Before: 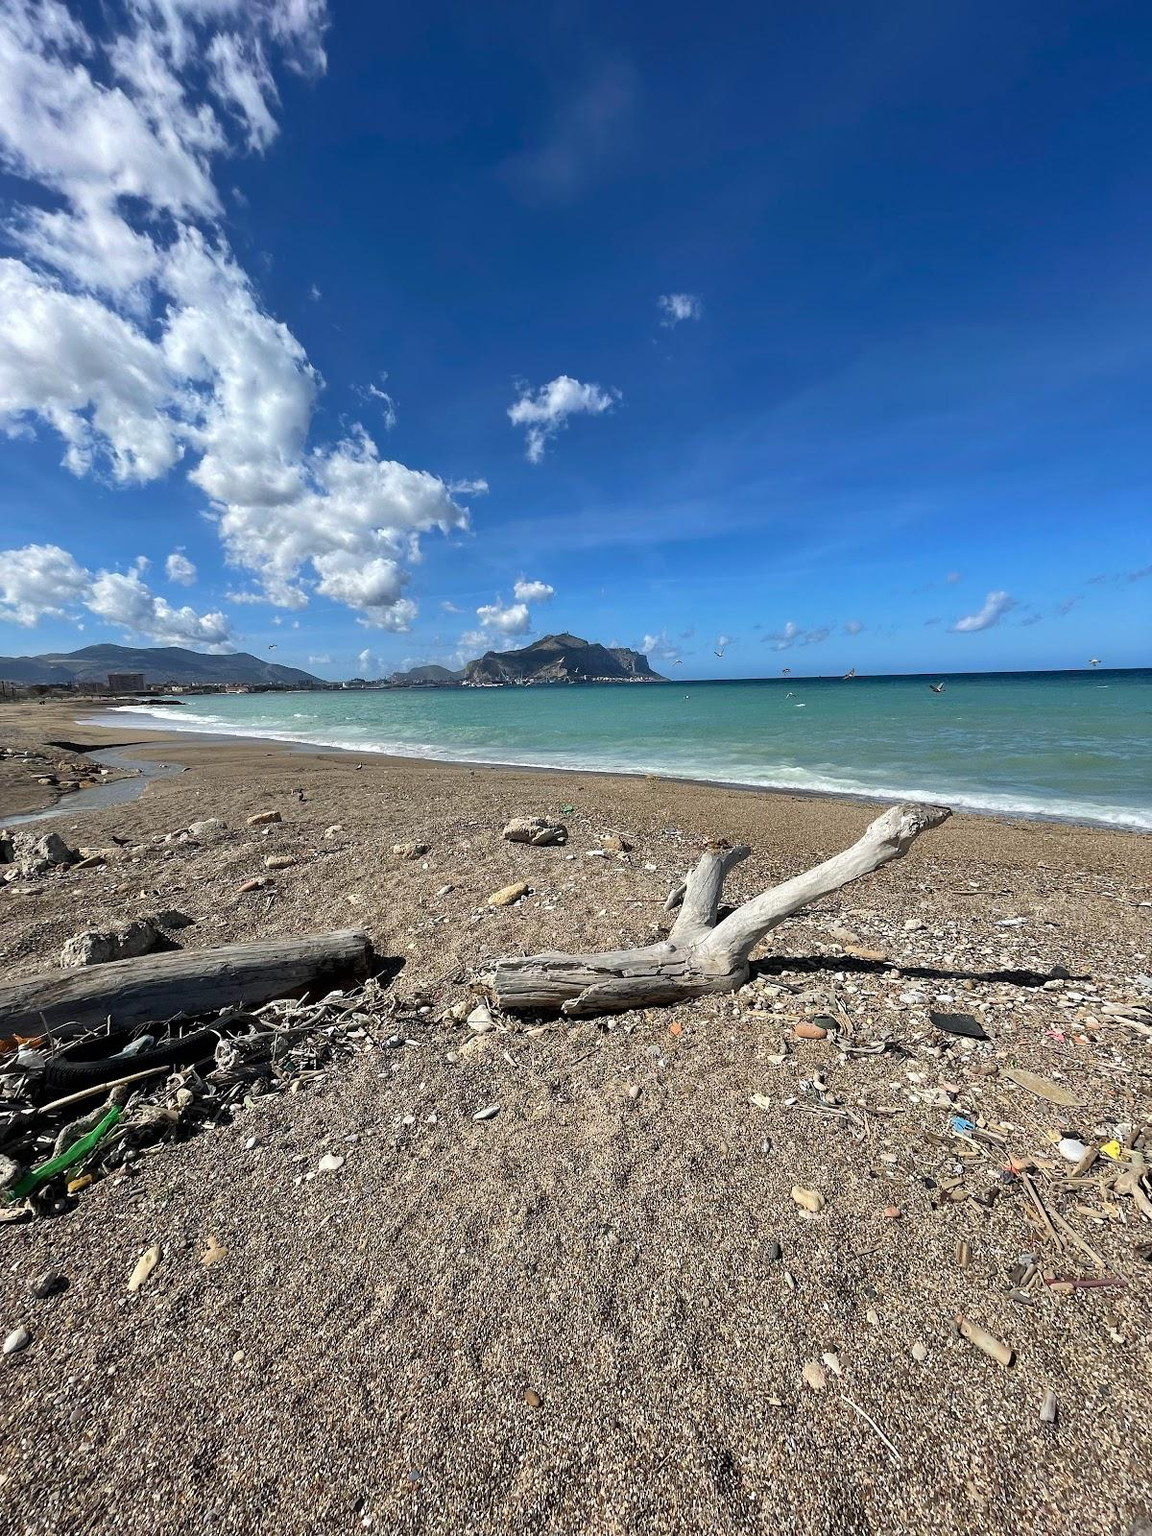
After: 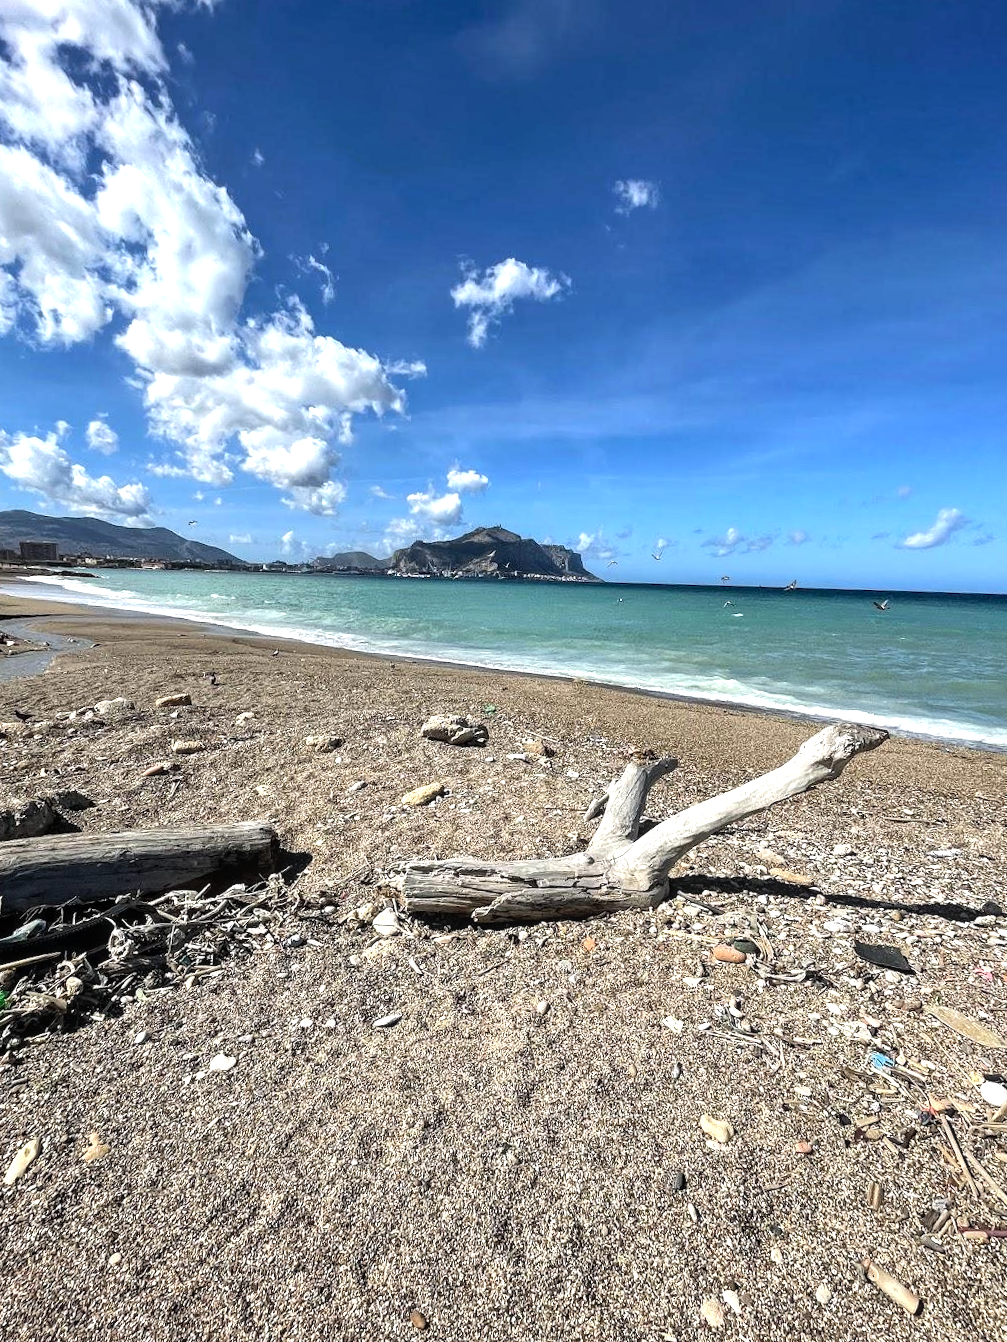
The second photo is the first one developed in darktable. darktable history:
local contrast: on, module defaults
tone equalizer: -8 EV -0.417 EV, -7 EV -0.389 EV, -6 EV -0.333 EV, -5 EV -0.222 EV, -3 EV 0.222 EV, -2 EV 0.333 EV, -1 EV 0.389 EV, +0 EV 0.417 EV, edges refinement/feathering 500, mask exposure compensation -1.57 EV, preserve details no
shadows and highlights: radius 44.78, white point adjustment 6.64, compress 79.65%, highlights color adjustment 78.42%, soften with gaussian
crop and rotate: angle -3.27°, left 5.211%, top 5.211%, right 4.607%, bottom 4.607%
